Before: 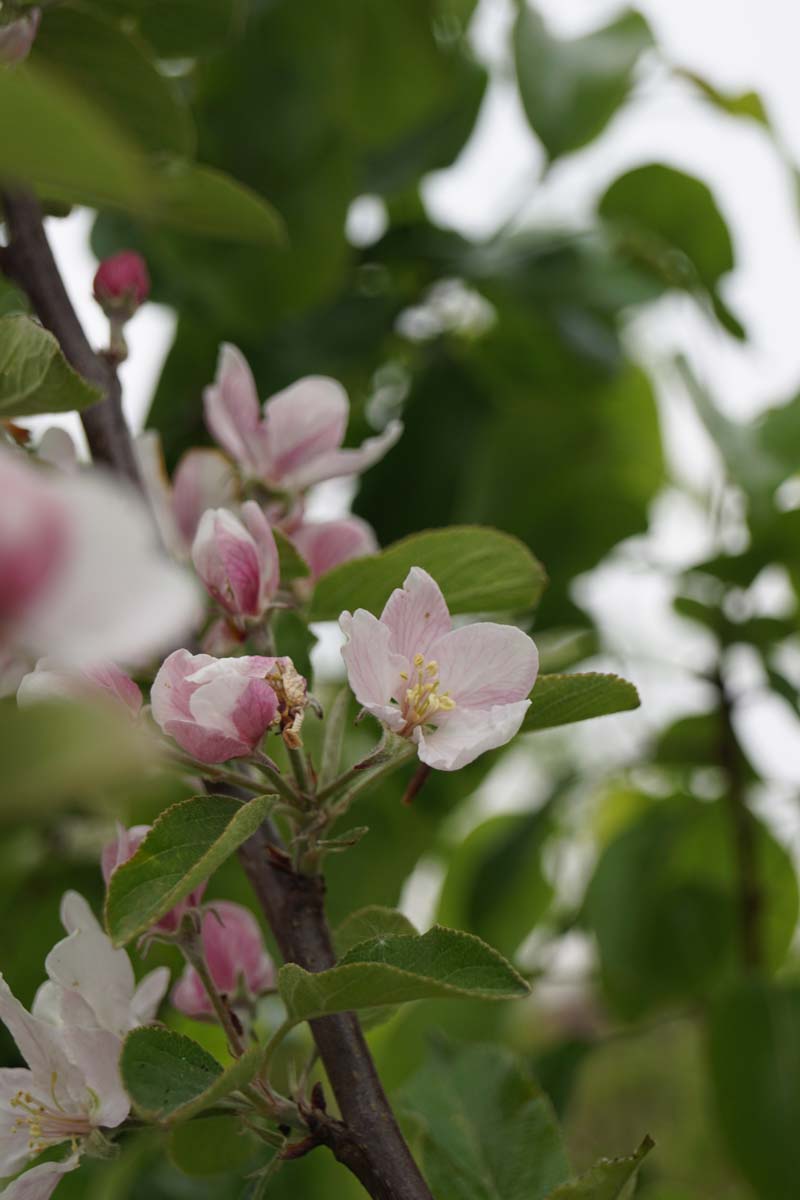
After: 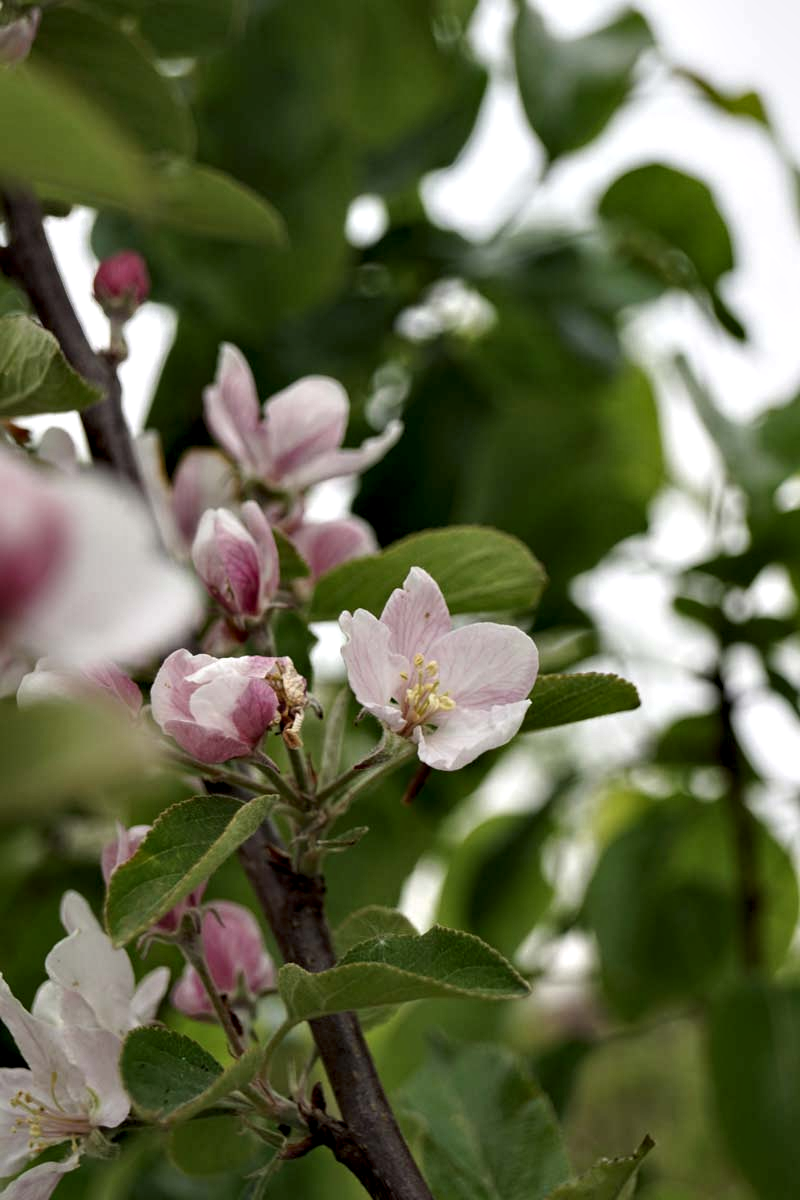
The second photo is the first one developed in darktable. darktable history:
contrast equalizer: octaves 7, y [[0.601, 0.6, 0.598, 0.598, 0.6, 0.601], [0.5 ×6], [0.5 ×6], [0 ×6], [0 ×6]]
